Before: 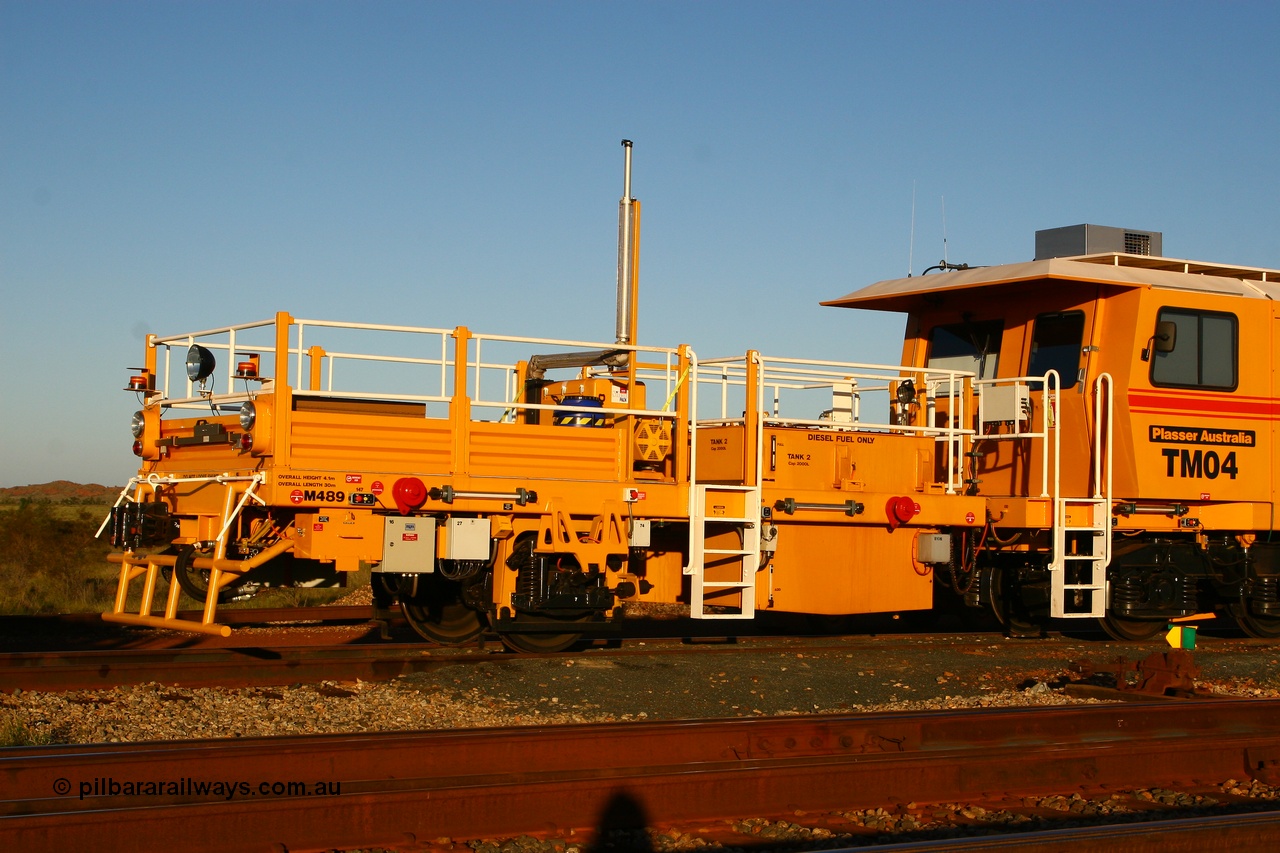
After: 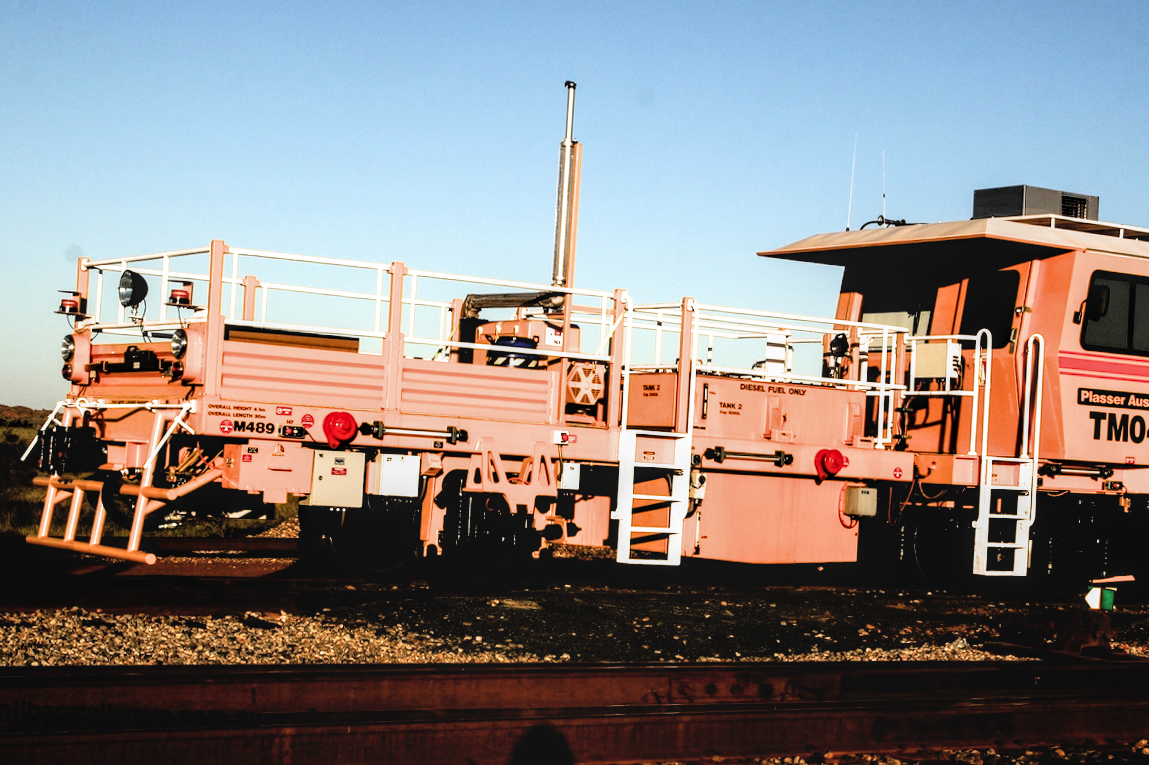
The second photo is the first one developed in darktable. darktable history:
rotate and perspective: rotation 0.174°, lens shift (vertical) 0.013, lens shift (horizontal) 0.019, shear 0.001, automatic cropping original format, crop left 0.007, crop right 0.991, crop top 0.016, crop bottom 0.997
local contrast: highlights 55%, shadows 52%, detail 130%, midtone range 0.452
crop and rotate: angle -1.96°, left 3.097%, top 4.154%, right 1.586%, bottom 0.529%
filmic rgb: black relative exposure -3.57 EV, white relative exposure 2.29 EV, hardness 3.41
haze removal: strength -0.05
tone equalizer: -8 EV -0.75 EV, -7 EV -0.7 EV, -6 EV -0.6 EV, -5 EV -0.4 EV, -3 EV 0.4 EV, -2 EV 0.6 EV, -1 EV 0.7 EV, +0 EV 0.75 EV, edges refinement/feathering 500, mask exposure compensation -1.57 EV, preserve details no
